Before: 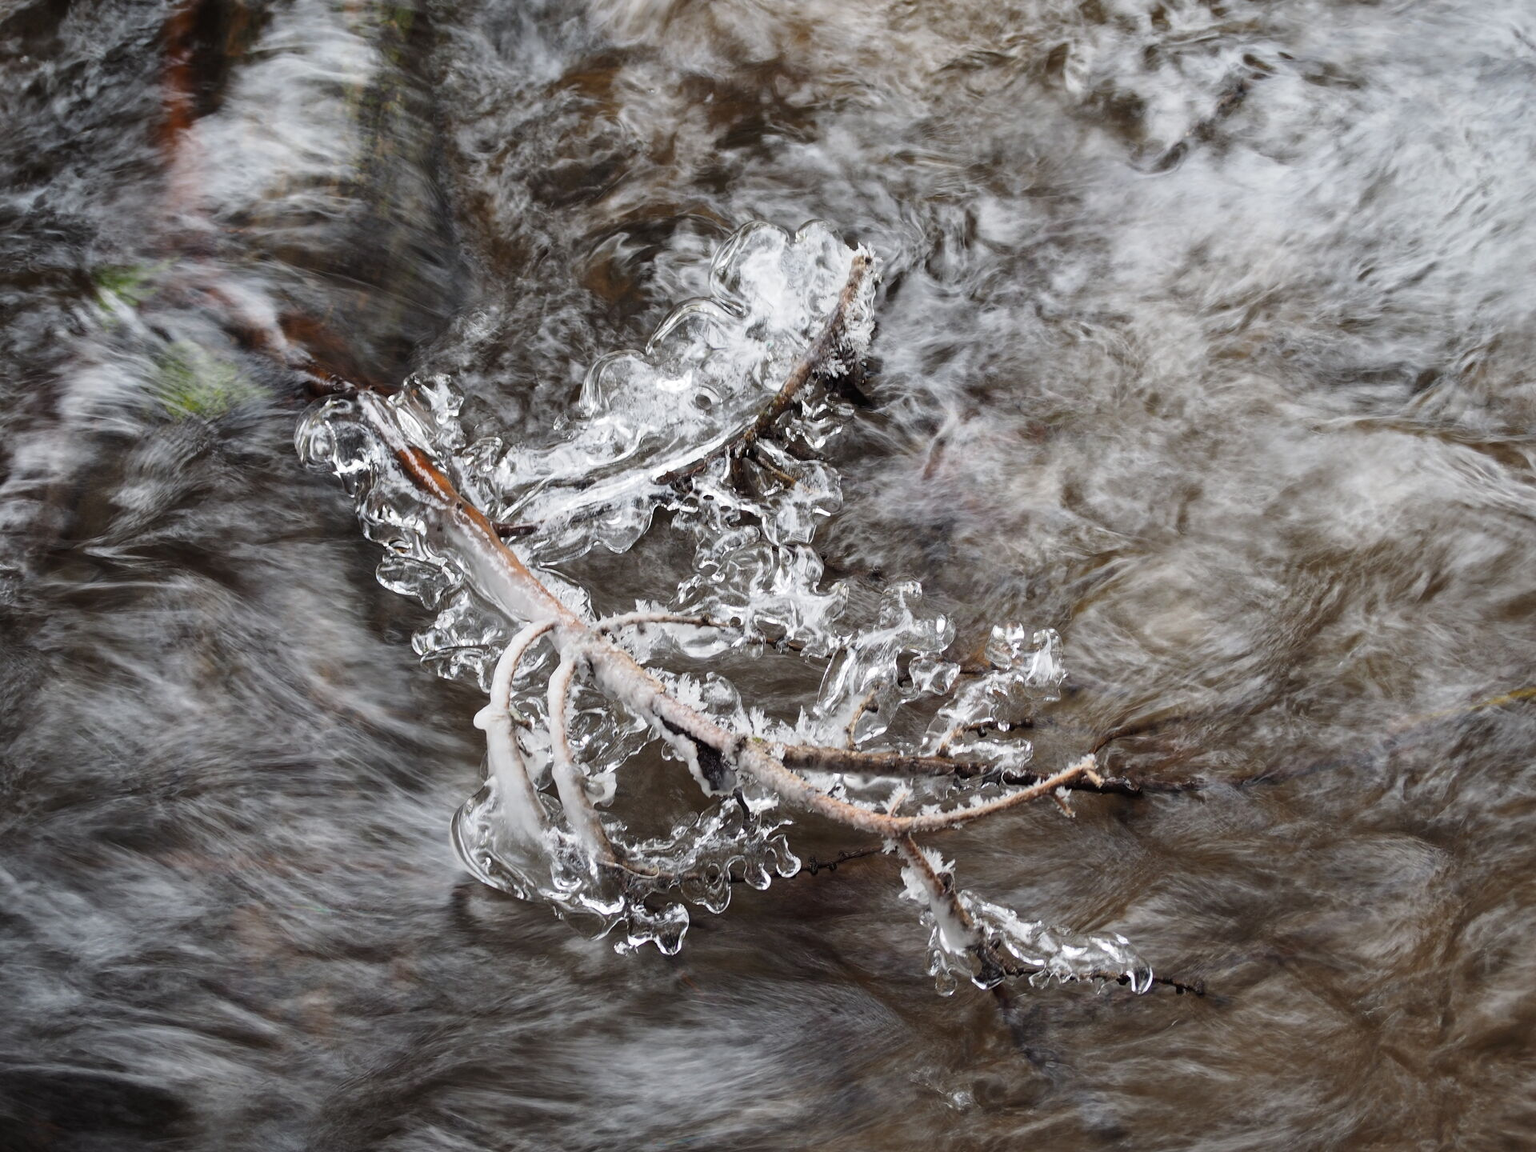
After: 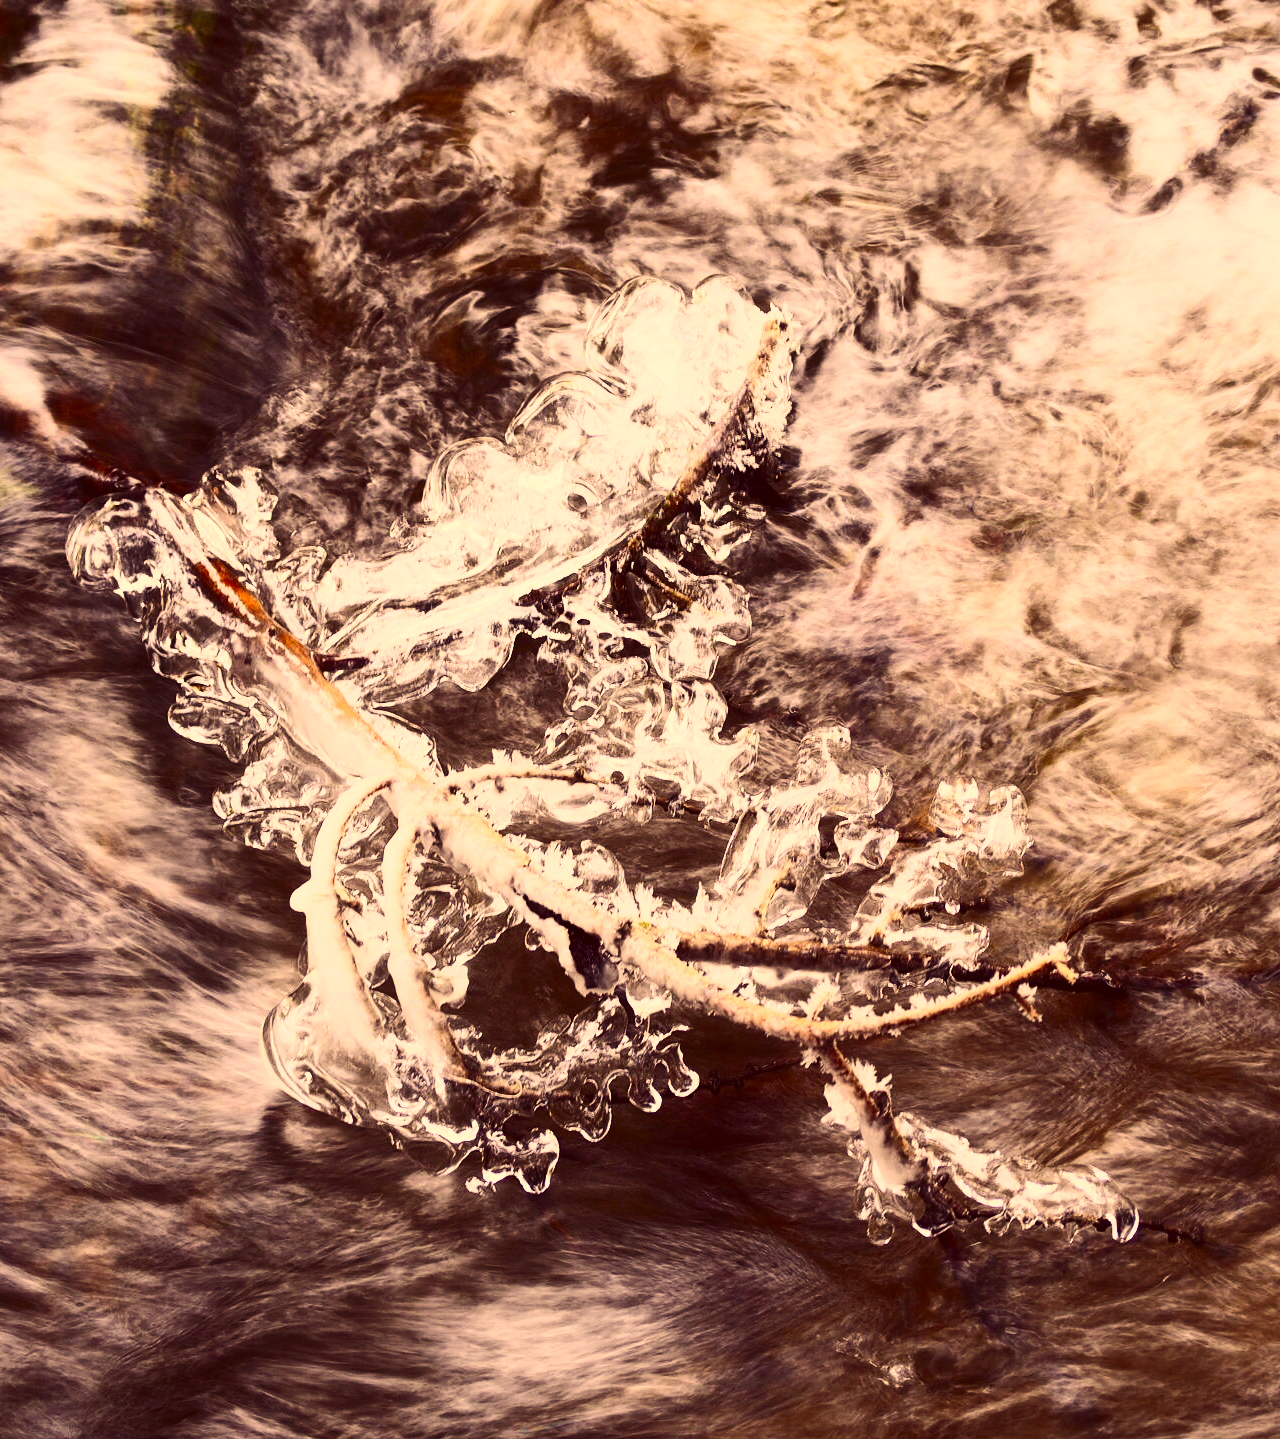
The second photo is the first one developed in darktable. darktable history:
white balance: red 1.05, blue 1.072
contrast equalizer: y [[0.5, 0.486, 0.447, 0.446, 0.489, 0.5], [0.5 ×6], [0.5 ×6], [0 ×6], [0 ×6]]
color correction: highlights a* 10.12, highlights b* 39.04, shadows a* 14.62, shadows b* 3.37
contrast brightness saturation: contrast 0.4, brightness 0.1, saturation 0.21
crop and rotate: left 15.754%, right 17.579%
tone equalizer: -8 EV -0.417 EV, -7 EV -0.389 EV, -6 EV -0.333 EV, -5 EV -0.222 EV, -3 EV 0.222 EV, -2 EV 0.333 EV, -1 EV 0.389 EV, +0 EV 0.417 EV, edges refinement/feathering 500, mask exposure compensation -1.57 EV, preserve details no
